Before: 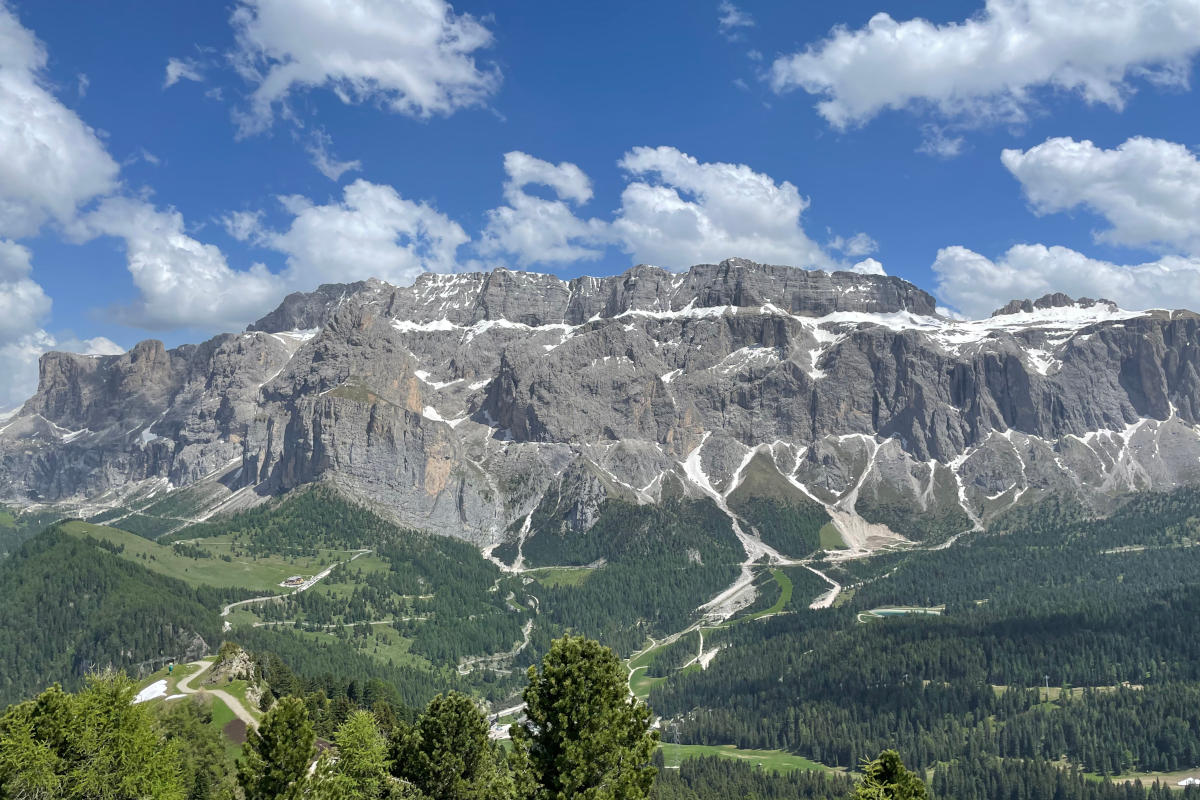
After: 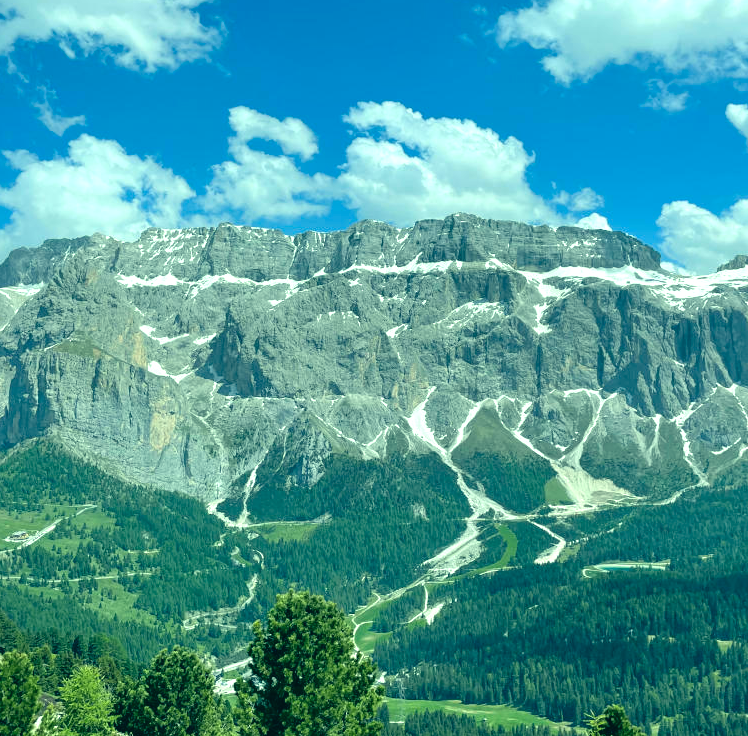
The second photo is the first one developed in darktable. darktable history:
color correction: highlights a* -20.08, highlights b* 9.8, shadows a* -20.4, shadows b* -10.76
exposure: black level correction 0, exposure 0.5 EV, compensate exposure bias true, compensate highlight preservation false
crop and rotate: left 22.918%, top 5.629%, right 14.711%, bottom 2.247%
